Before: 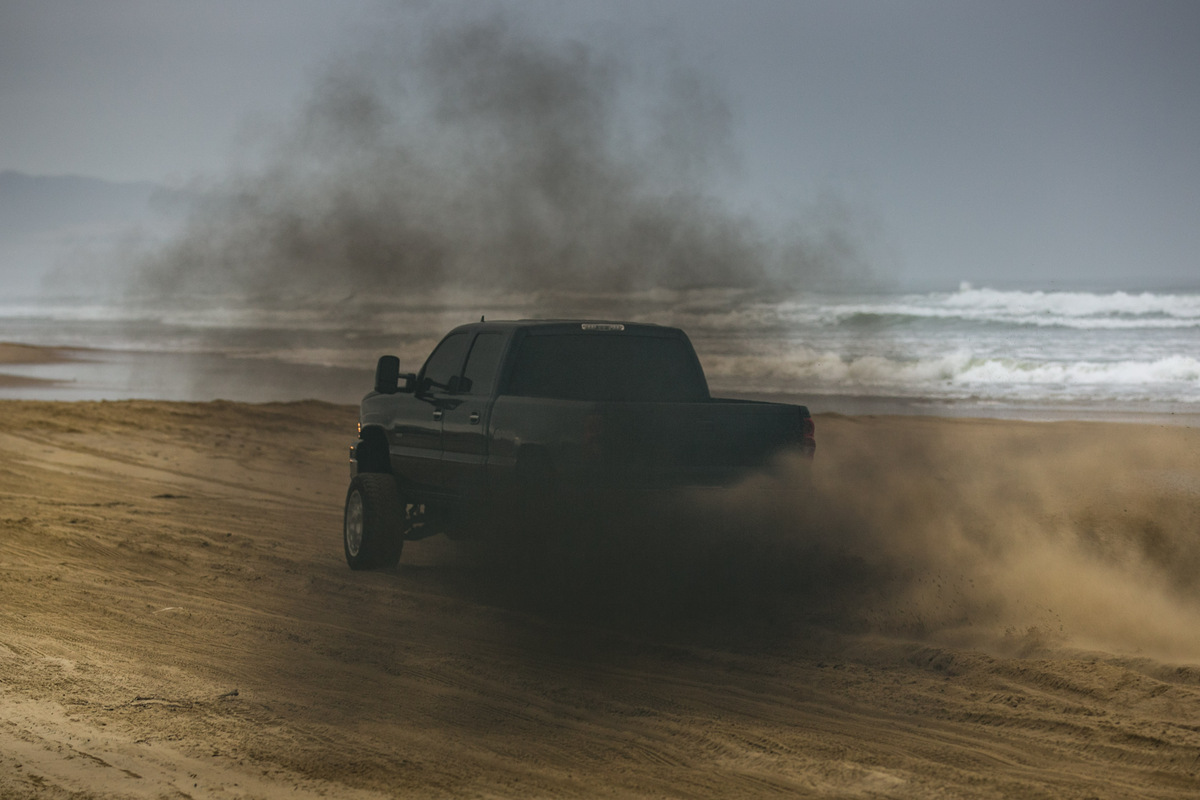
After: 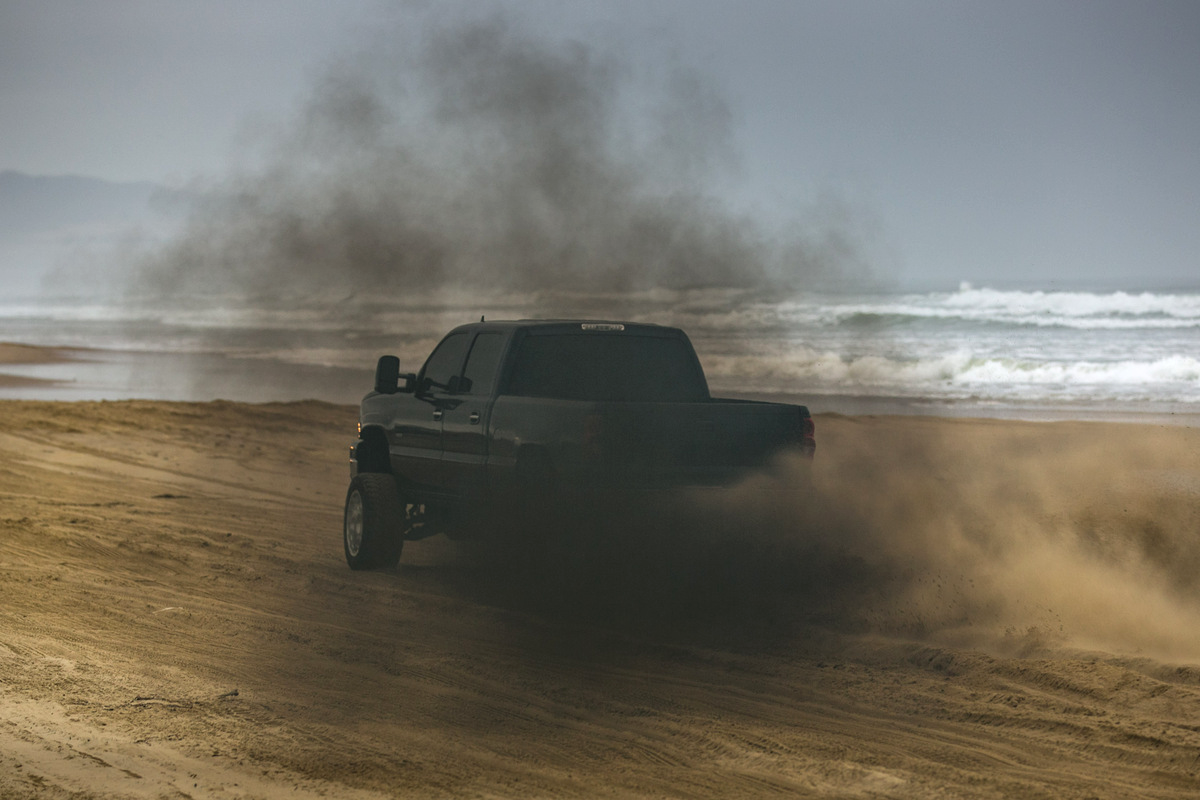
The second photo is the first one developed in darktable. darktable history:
levels: mode automatic, levels [0.018, 0.493, 1]
